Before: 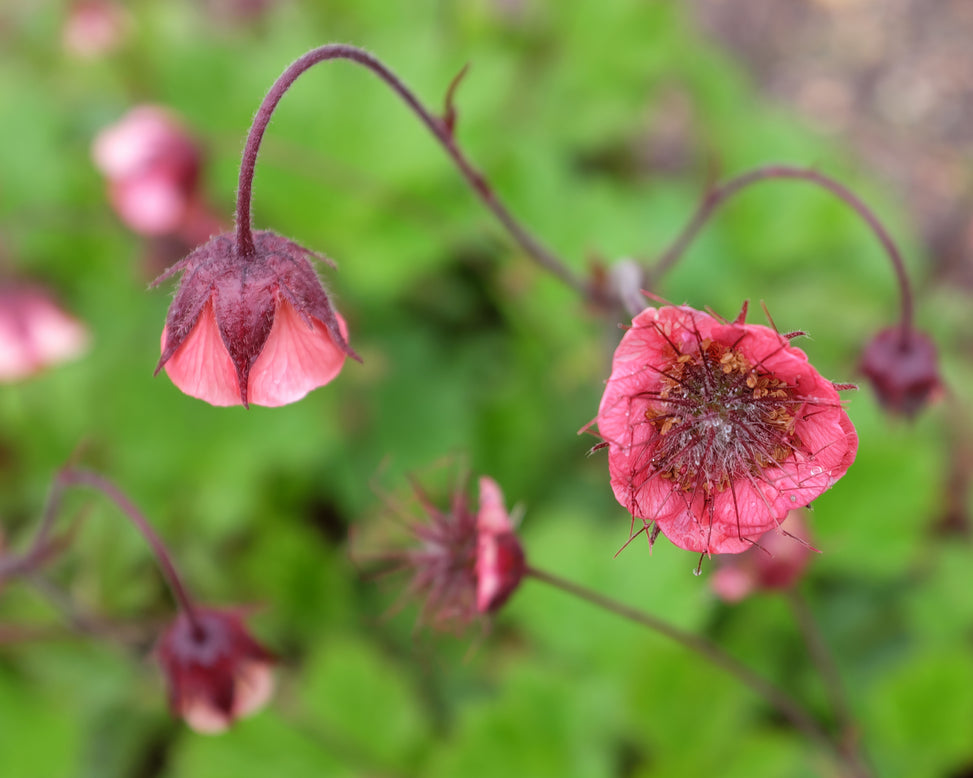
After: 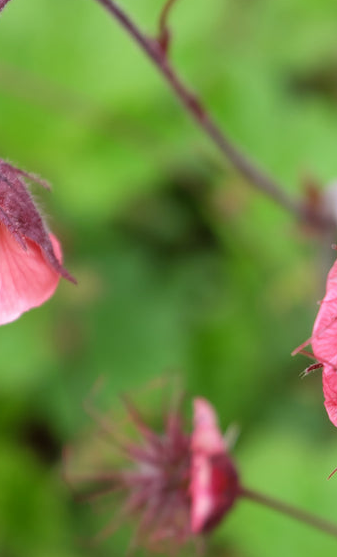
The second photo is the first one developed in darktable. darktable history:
crop and rotate: left 29.442%, top 10.226%, right 35.836%, bottom 18.068%
